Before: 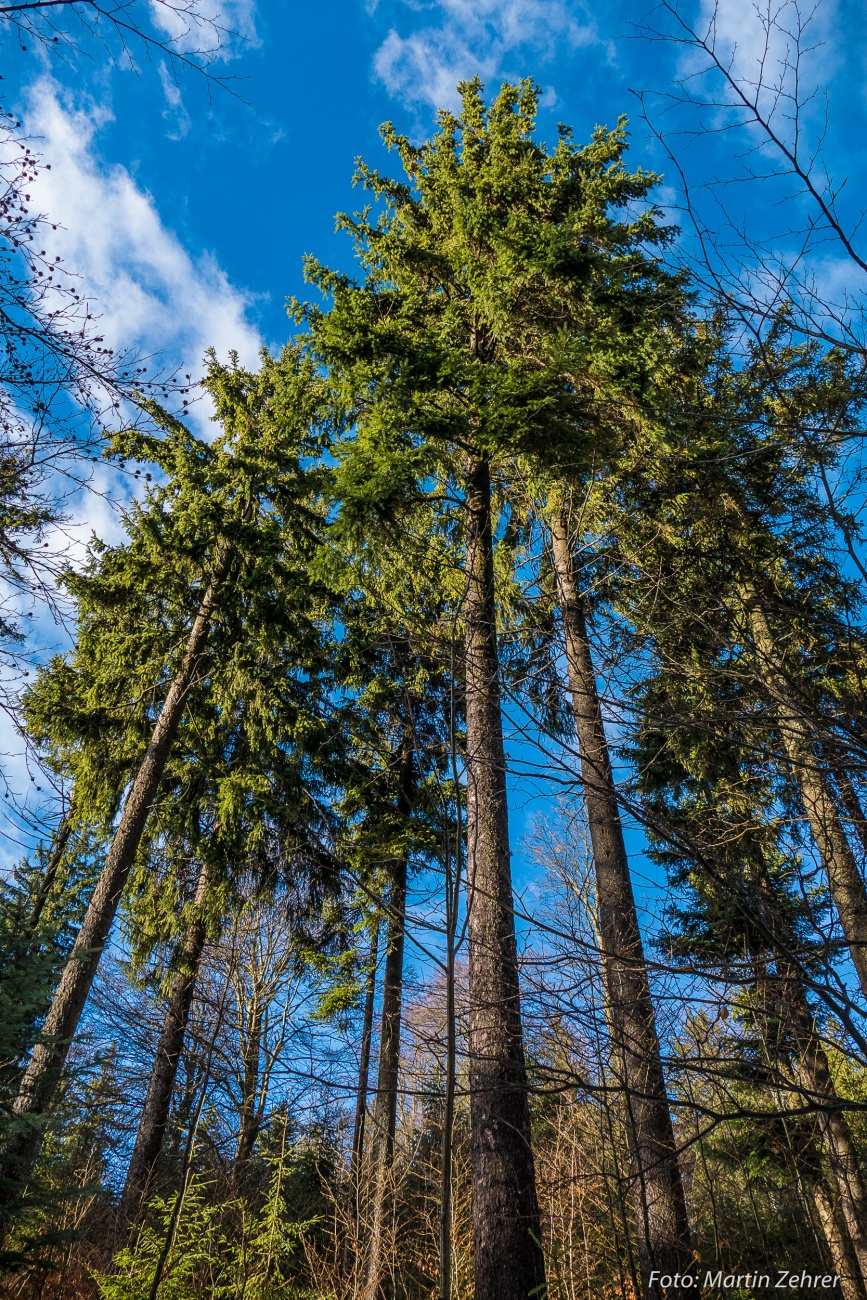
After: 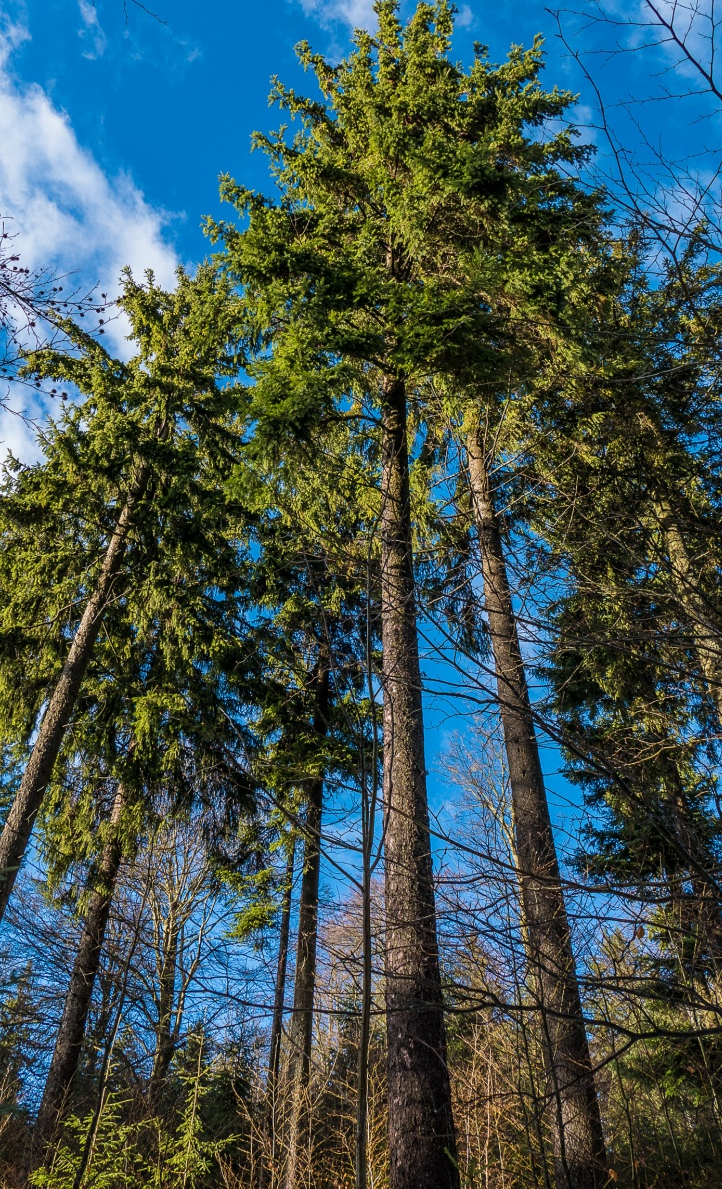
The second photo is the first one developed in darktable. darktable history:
crop: left 9.766%, top 6.274%, right 6.921%, bottom 2.213%
